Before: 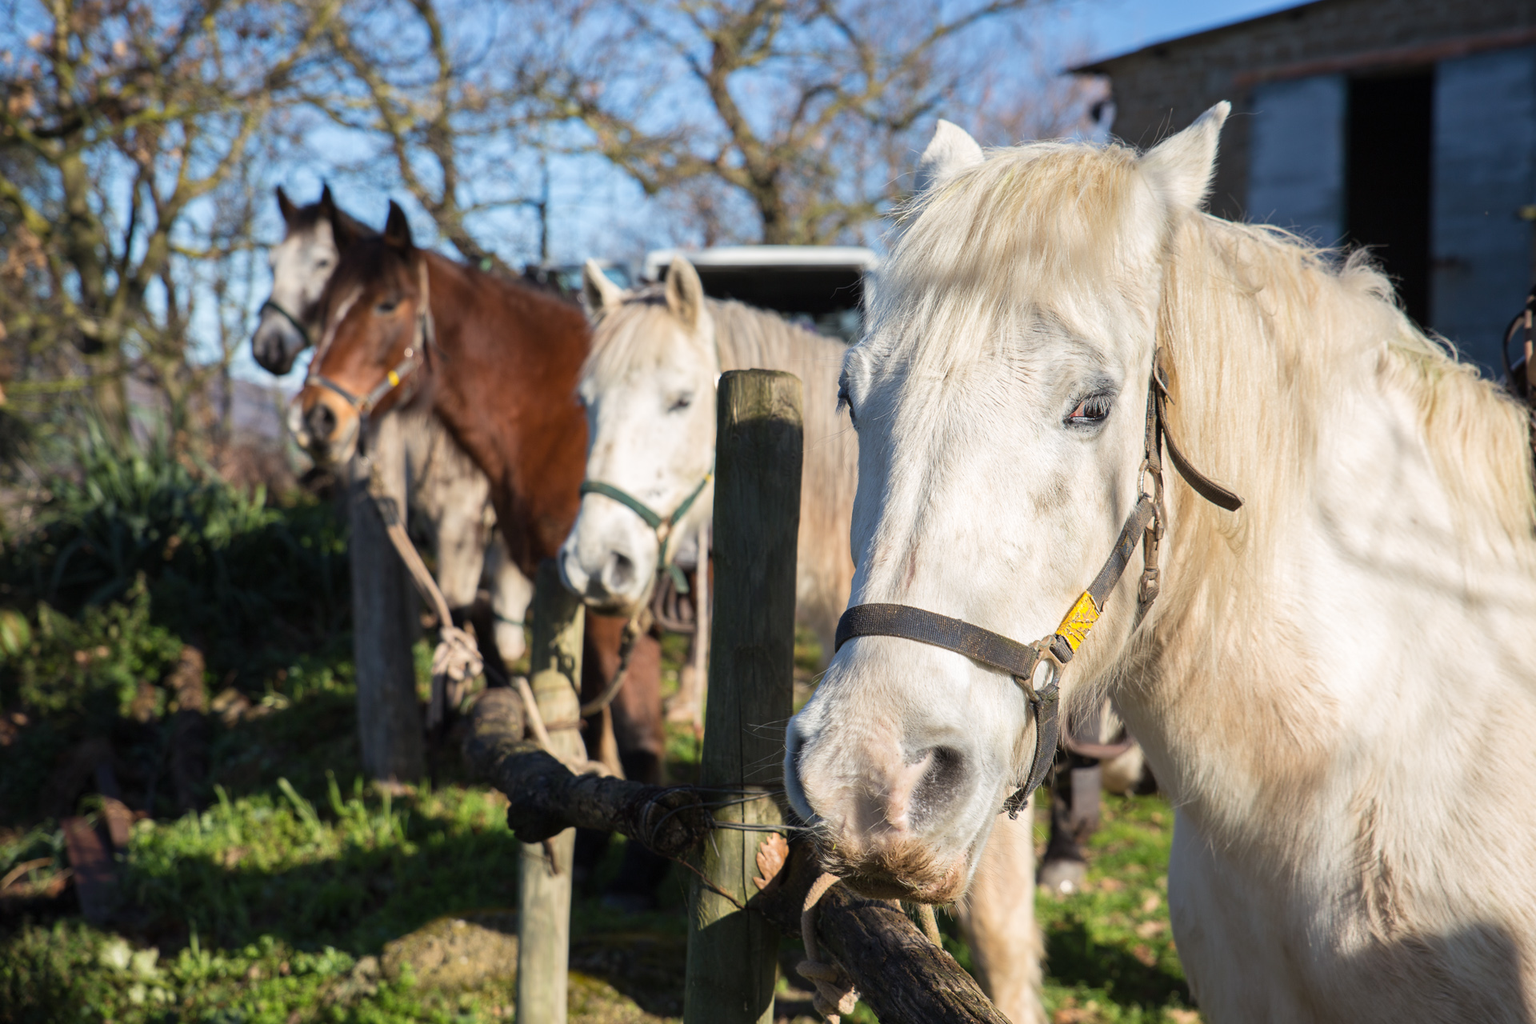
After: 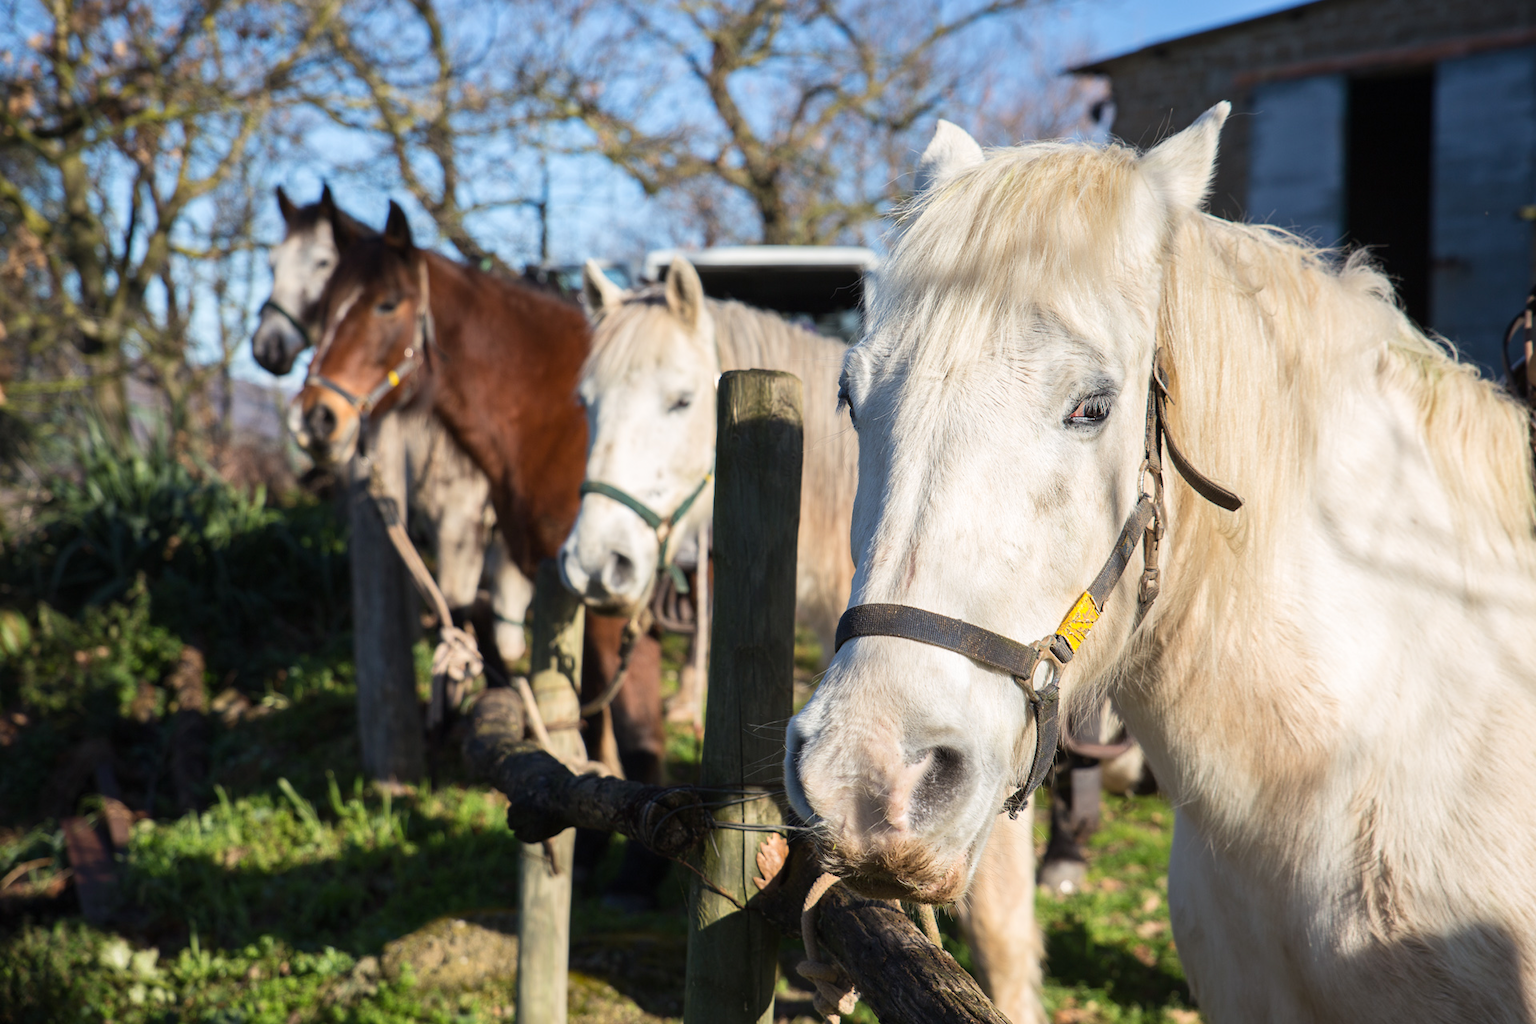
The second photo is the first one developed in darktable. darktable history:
contrast brightness saturation: contrast 0.102, brightness 0.011, saturation 0.023
